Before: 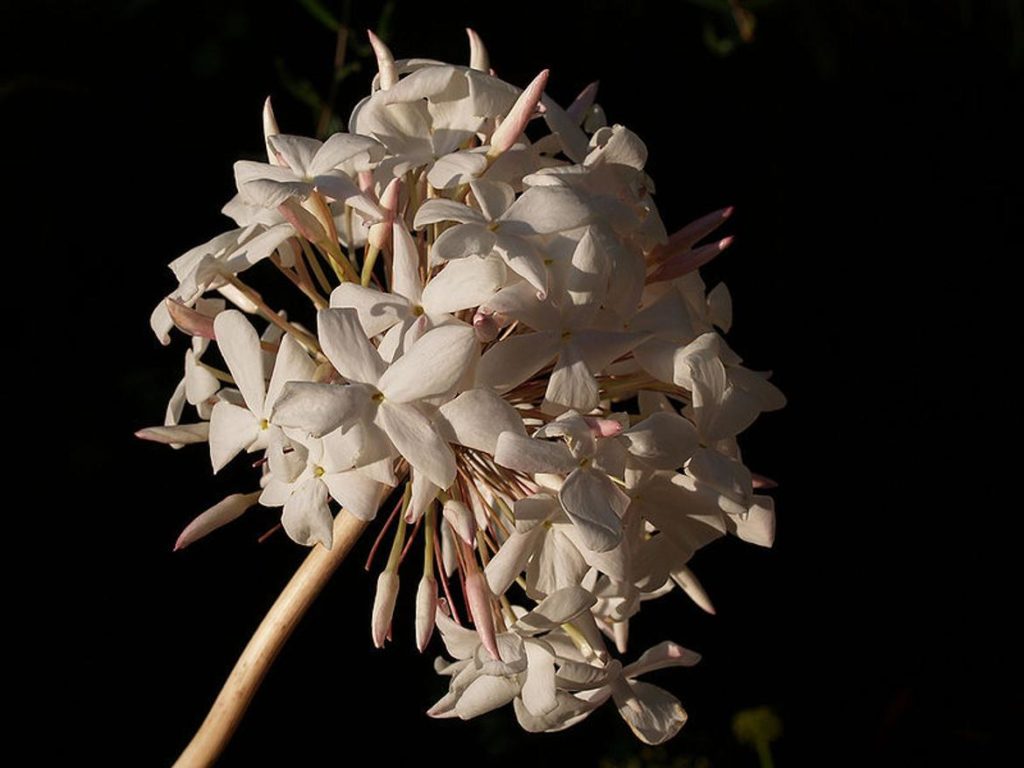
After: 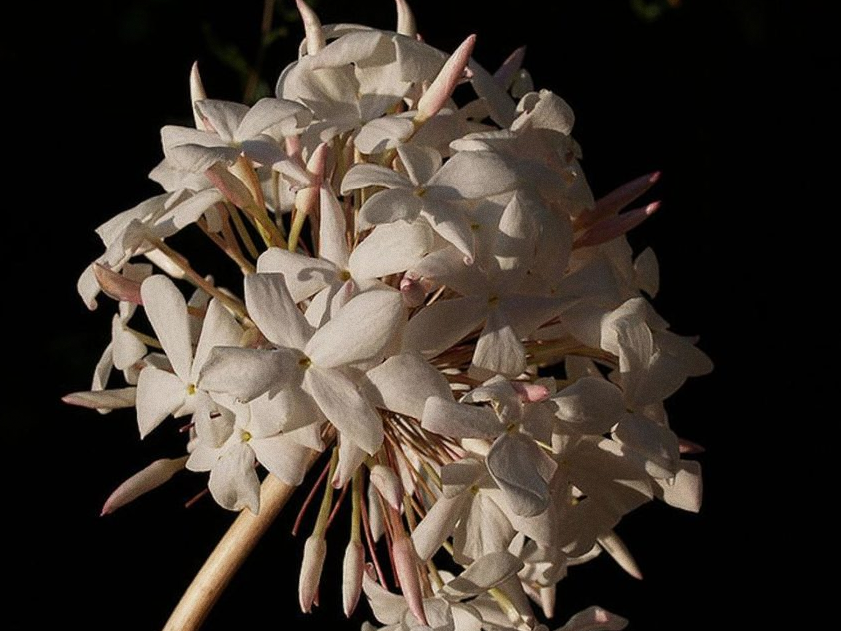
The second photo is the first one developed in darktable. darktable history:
exposure: exposure -0.177 EV, compensate highlight preservation false
grain: on, module defaults
crop and rotate: left 7.196%, top 4.574%, right 10.605%, bottom 13.178%
